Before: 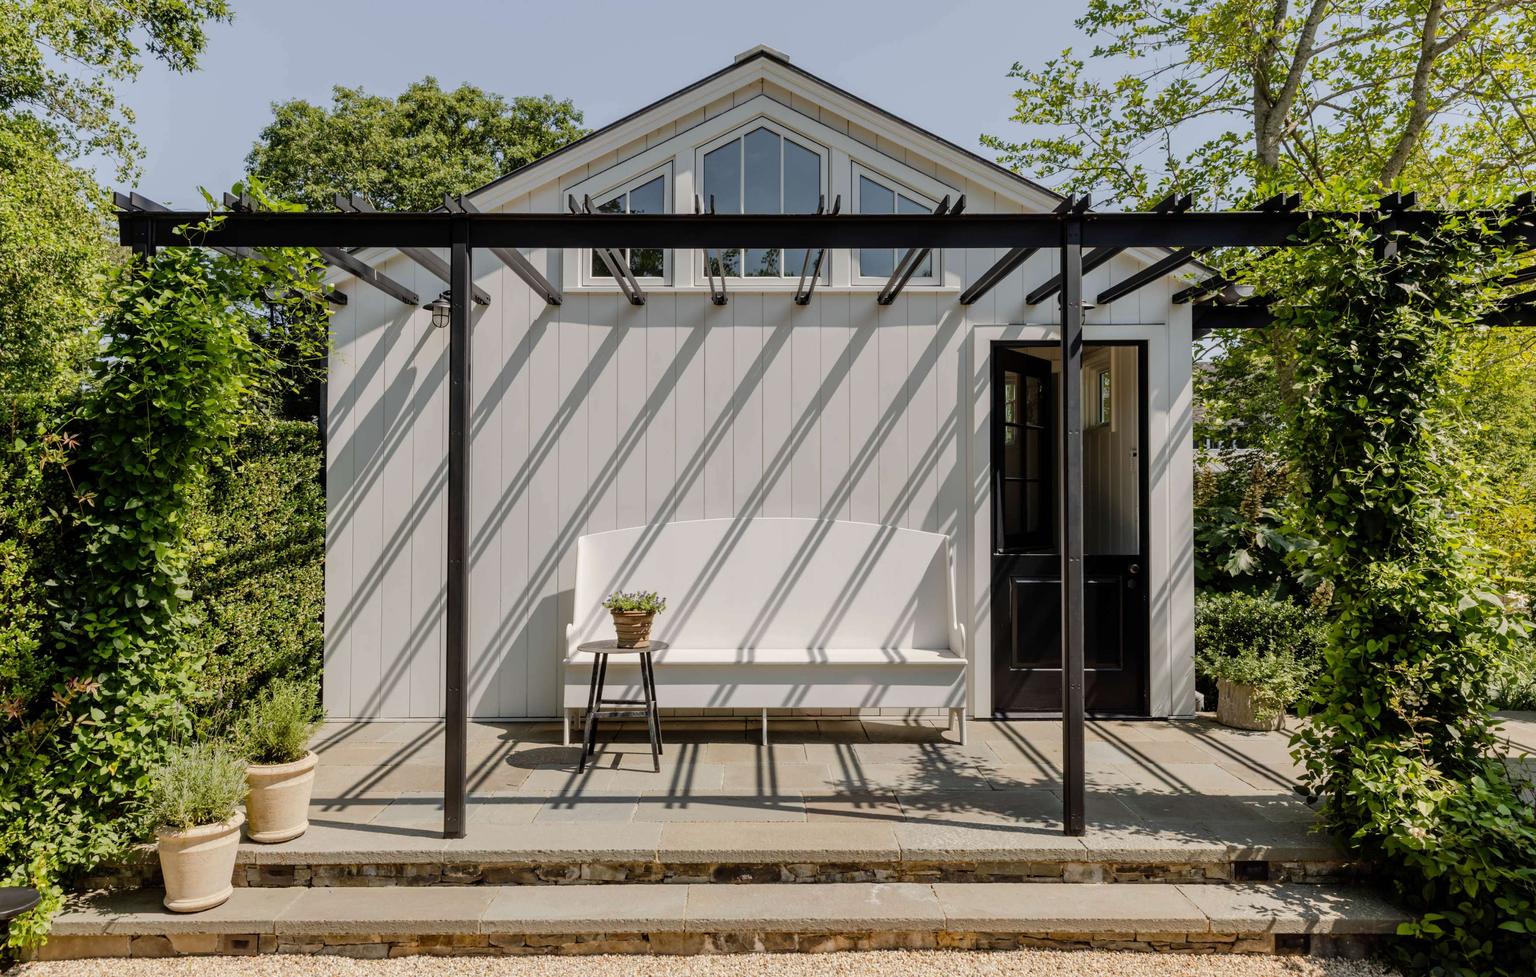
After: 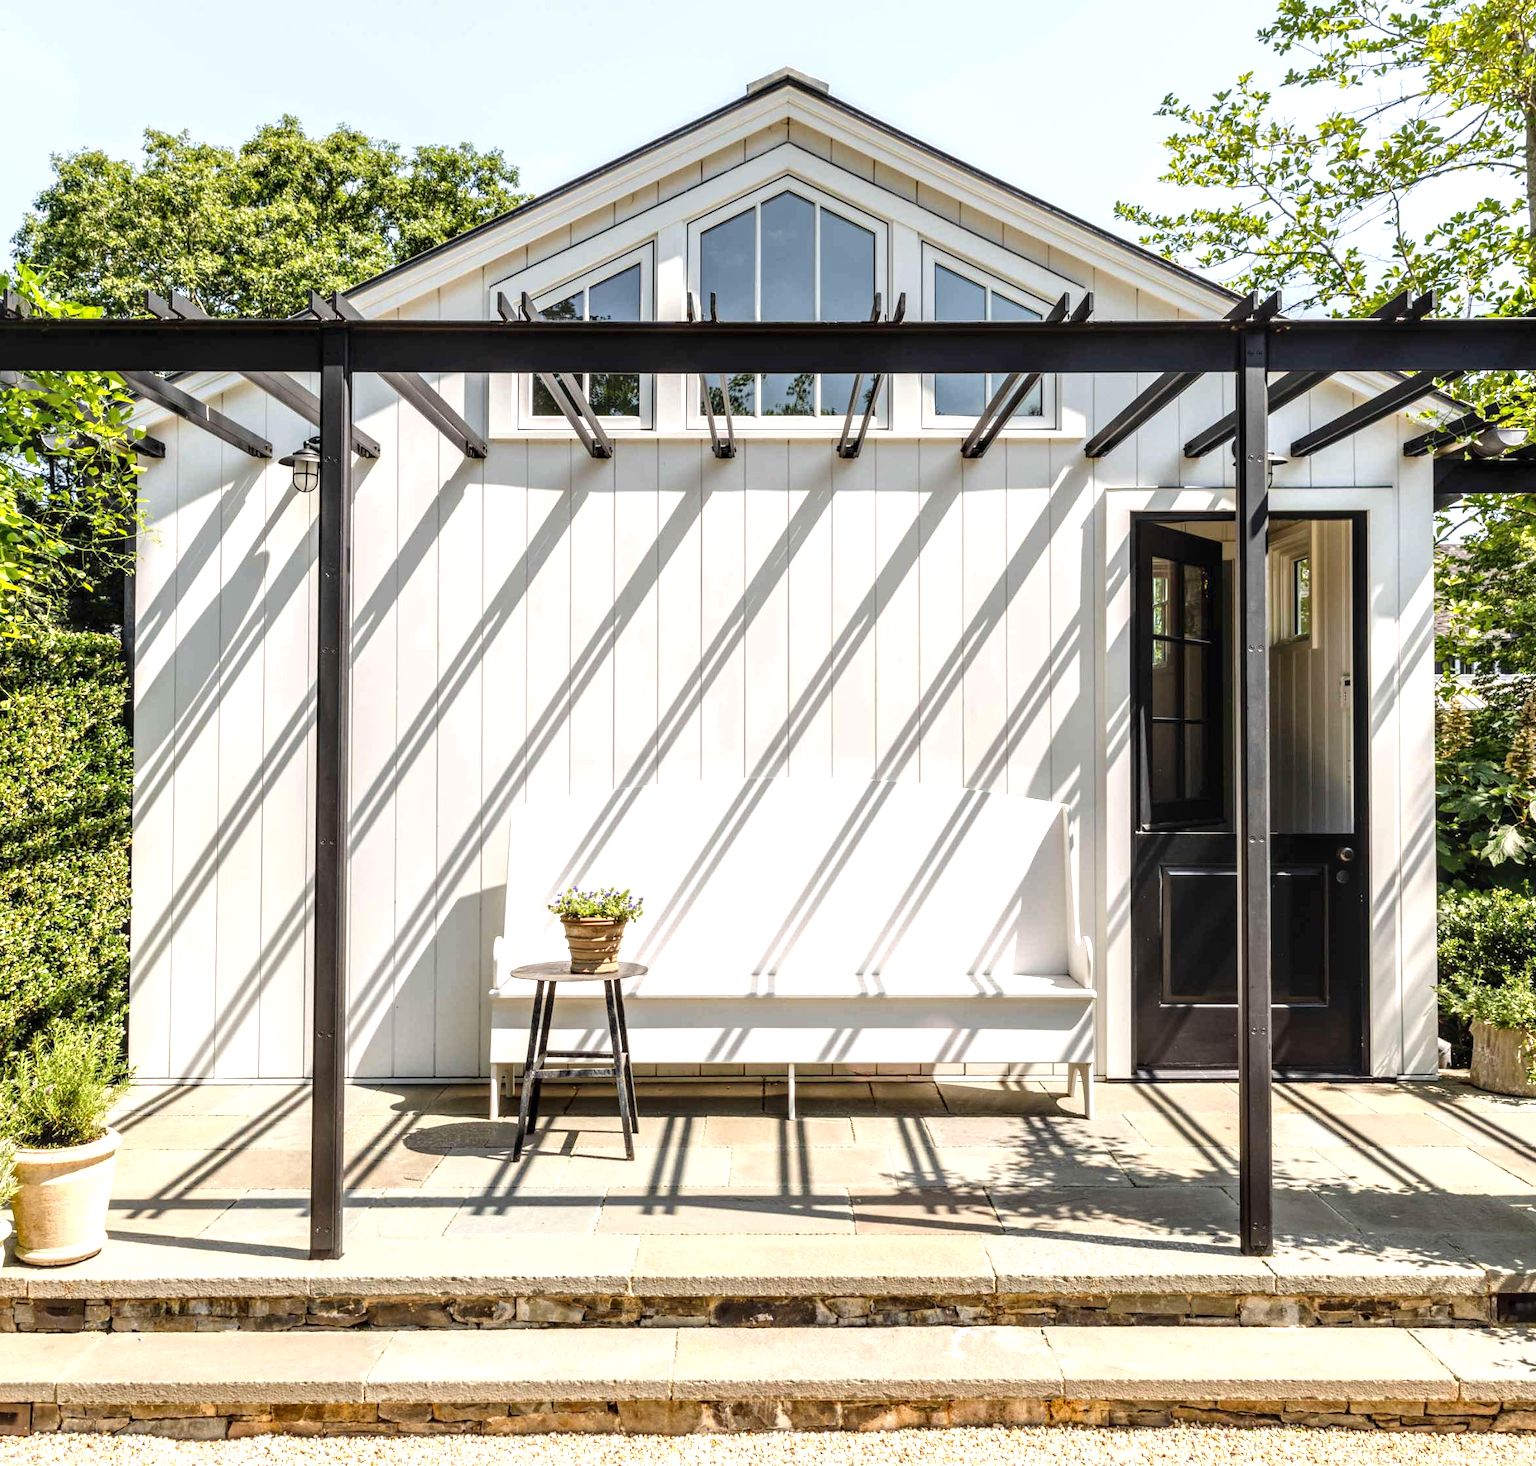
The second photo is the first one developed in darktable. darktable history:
exposure: exposure 1.144 EV, compensate highlight preservation false
local contrast: detail 130%
crop and rotate: left 15.476%, right 17.896%
